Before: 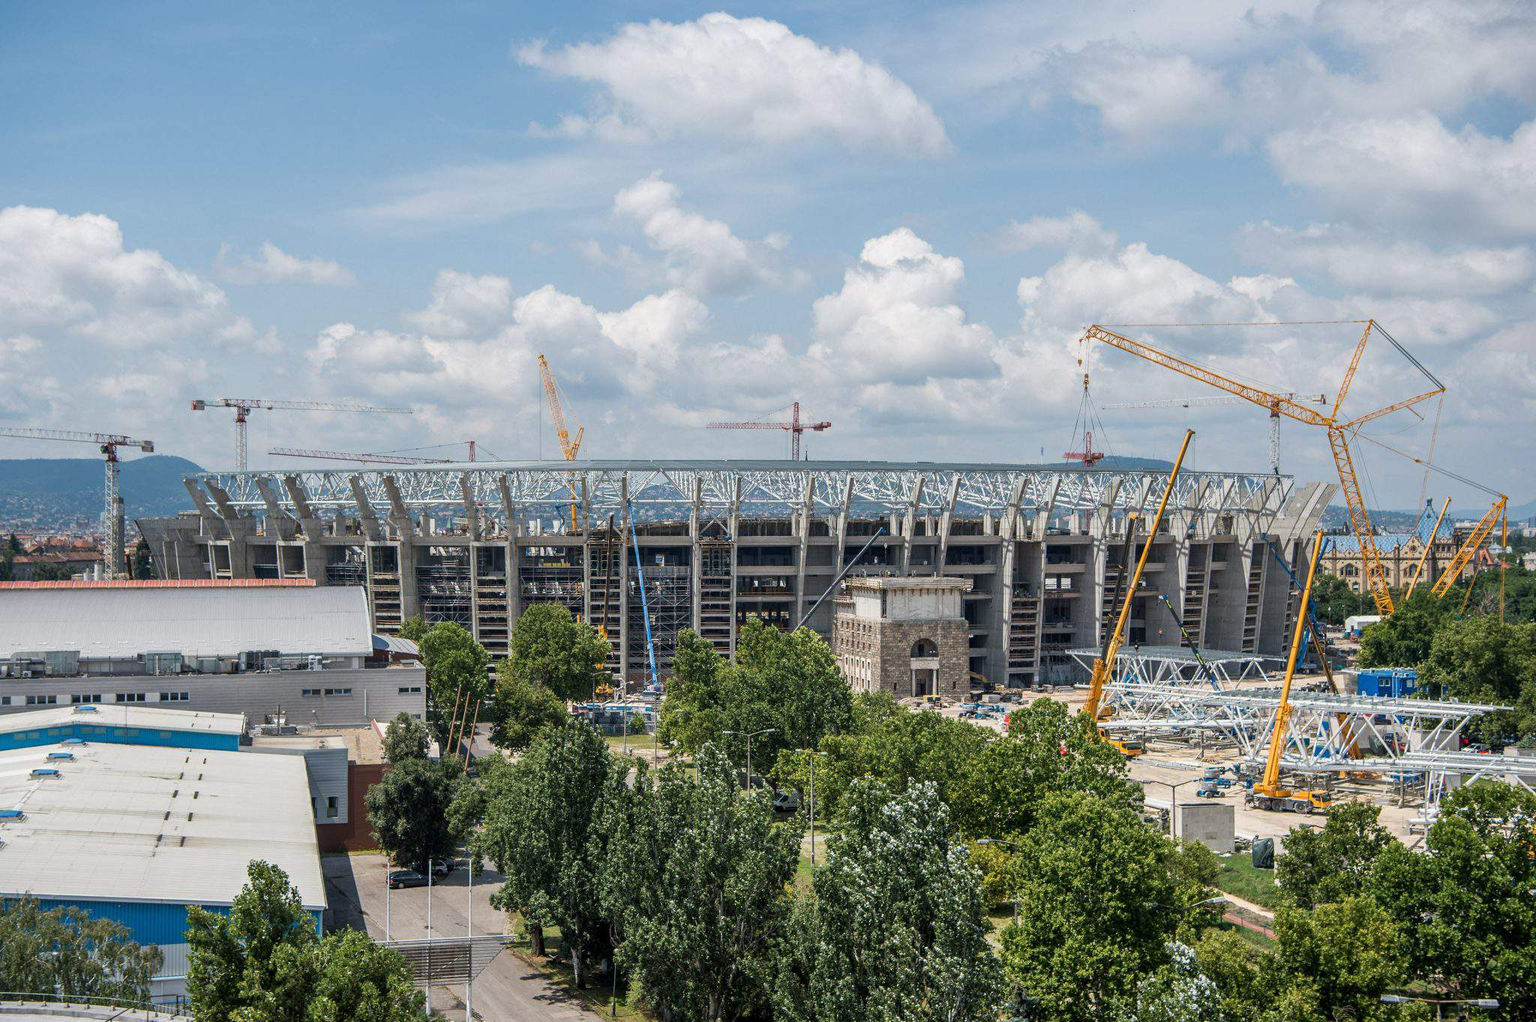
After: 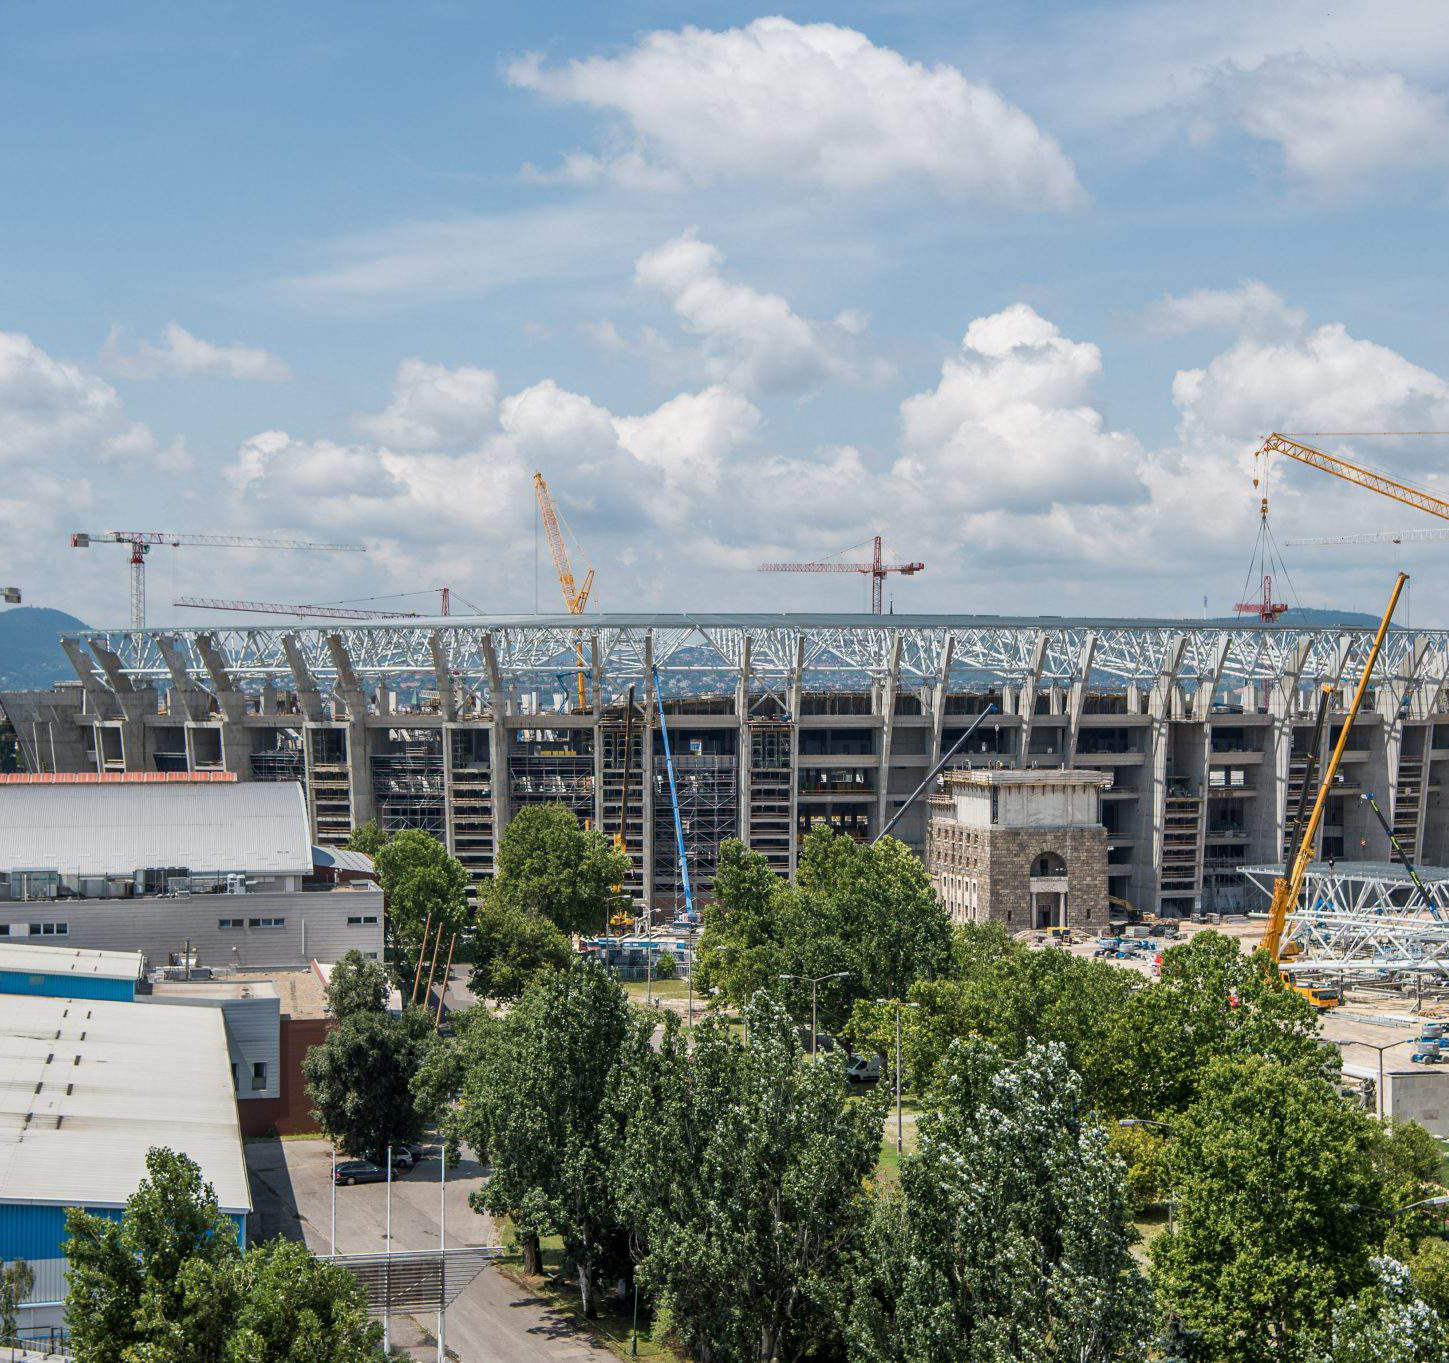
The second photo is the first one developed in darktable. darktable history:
crop and rotate: left 9.006%, right 20.203%
